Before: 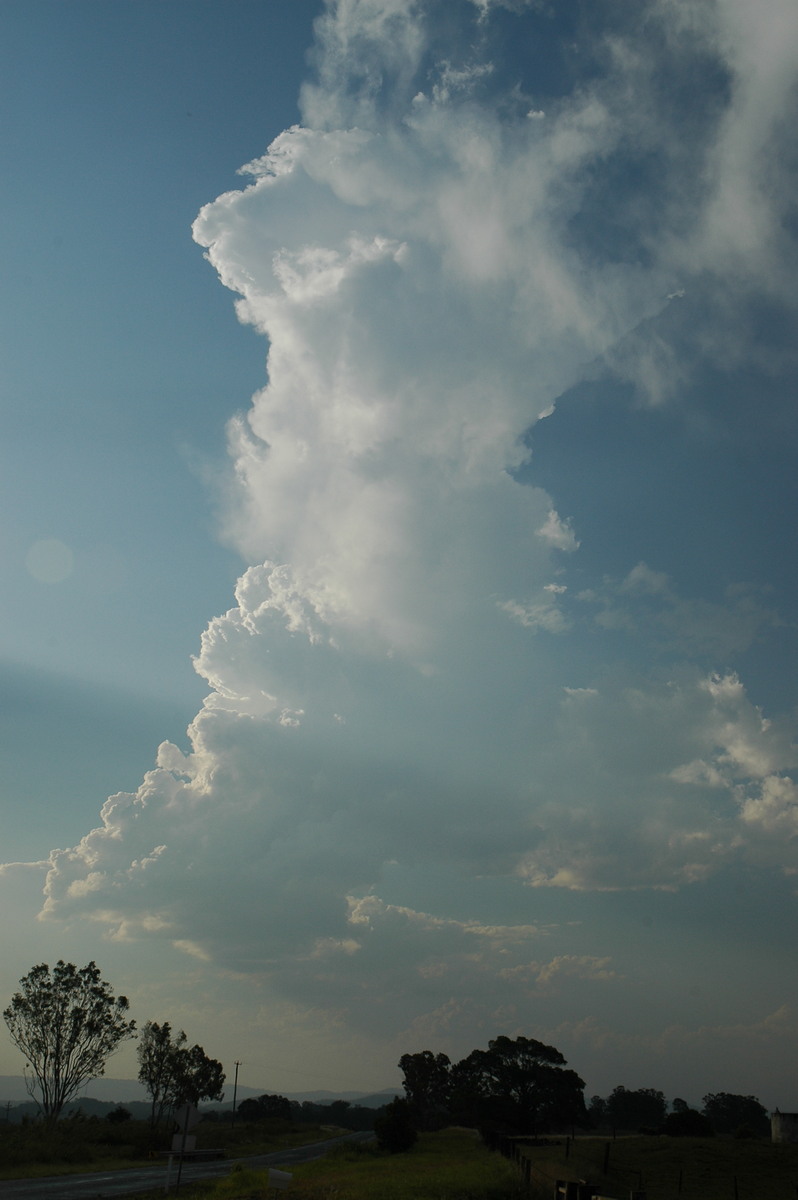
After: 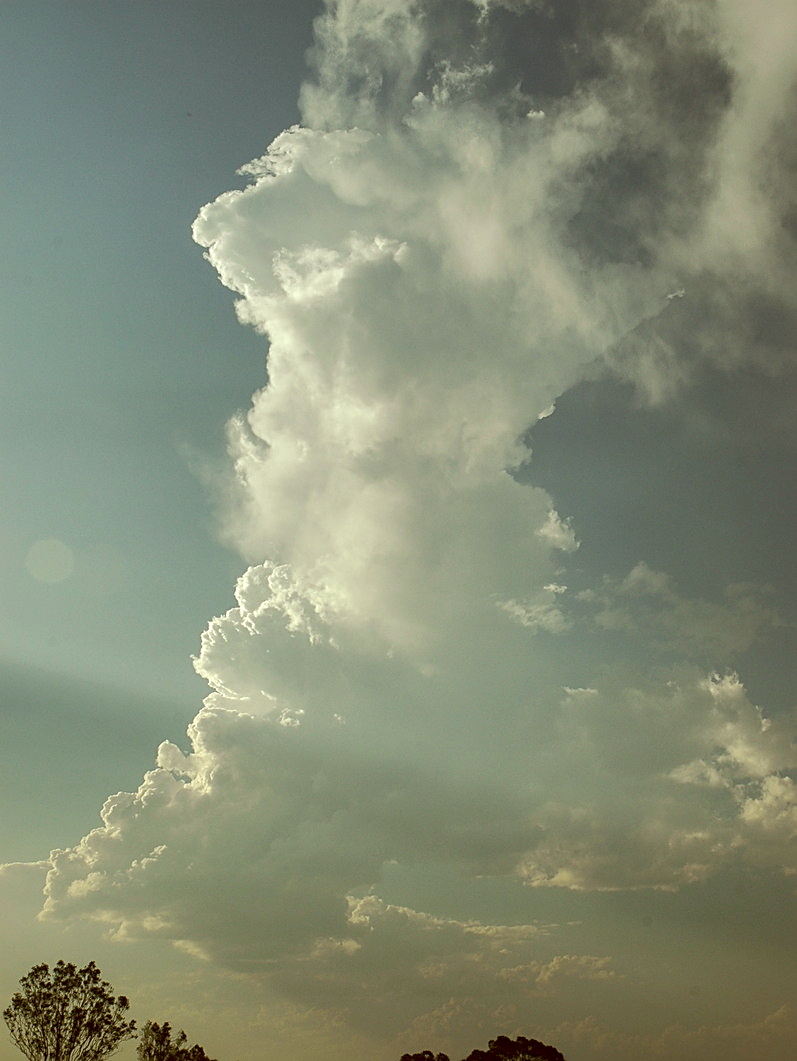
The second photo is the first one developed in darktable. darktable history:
shadows and highlights: on, module defaults
tone equalizer: edges refinement/feathering 500, mask exposure compensation -1.57 EV, preserve details no
exposure: black level correction 0.001, exposure 0.5 EV, compensate highlight preservation false
sharpen: on, module defaults
crop and rotate: top 0%, bottom 11.565%
color correction: highlights a* -5.43, highlights b* 9.8, shadows a* 9.81, shadows b* 24.14
local contrast: detail 130%
